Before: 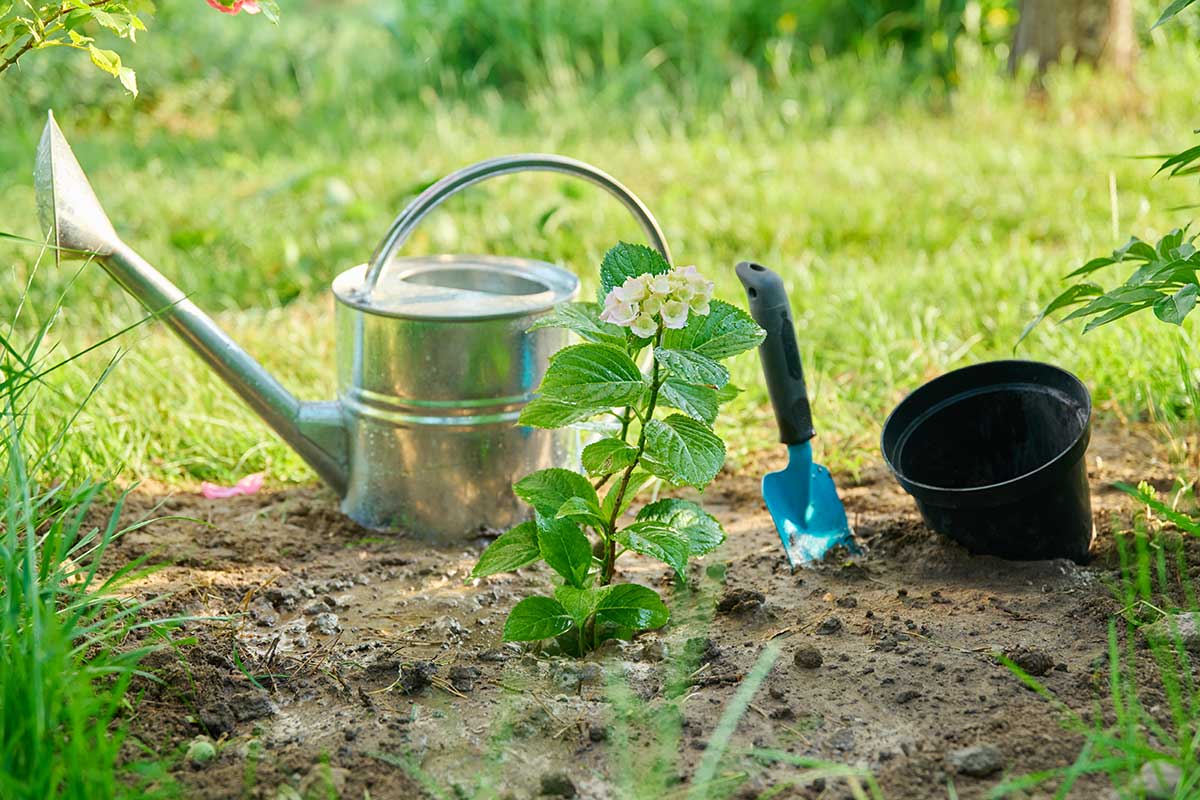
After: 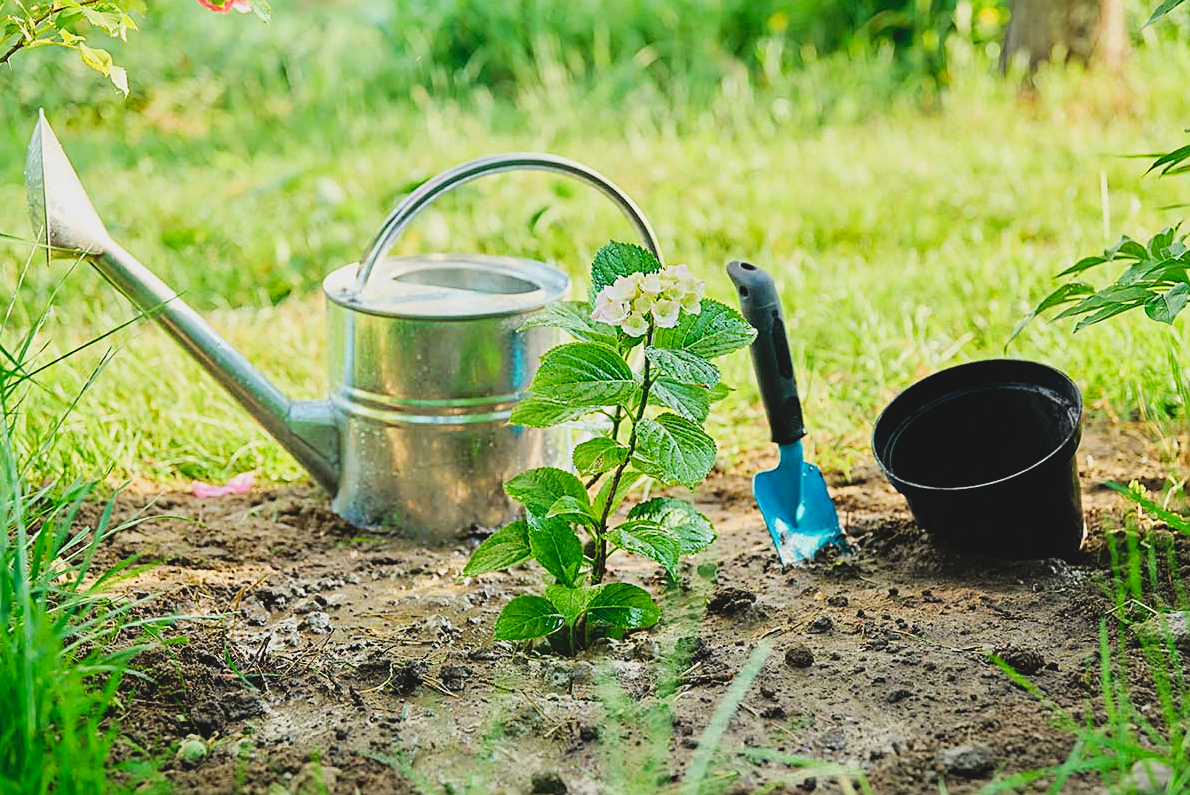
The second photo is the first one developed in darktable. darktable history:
crop and rotate: left 0.831%, top 0.236%, bottom 0.285%
sharpen: on, module defaults
tone curve: curves: ch0 [(0, 0.074) (0.129, 0.136) (0.285, 0.301) (0.689, 0.764) (0.854, 0.926) (0.987, 0.977)]; ch1 [(0, 0) (0.337, 0.249) (0.434, 0.437) (0.485, 0.491) (0.515, 0.495) (0.566, 0.57) (0.625, 0.625) (0.764, 0.806) (1, 1)]; ch2 [(0, 0) (0.314, 0.301) (0.401, 0.411) (0.505, 0.499) (0.54, 0.54) (0.608, 0.613) (0.706, 0.735) (1, 1)], preserve colors none
filmic rgb: black relative exposure -7.65 EV, white relative exposure 4.56 EV, hardness 3.61, contrast 1.057
